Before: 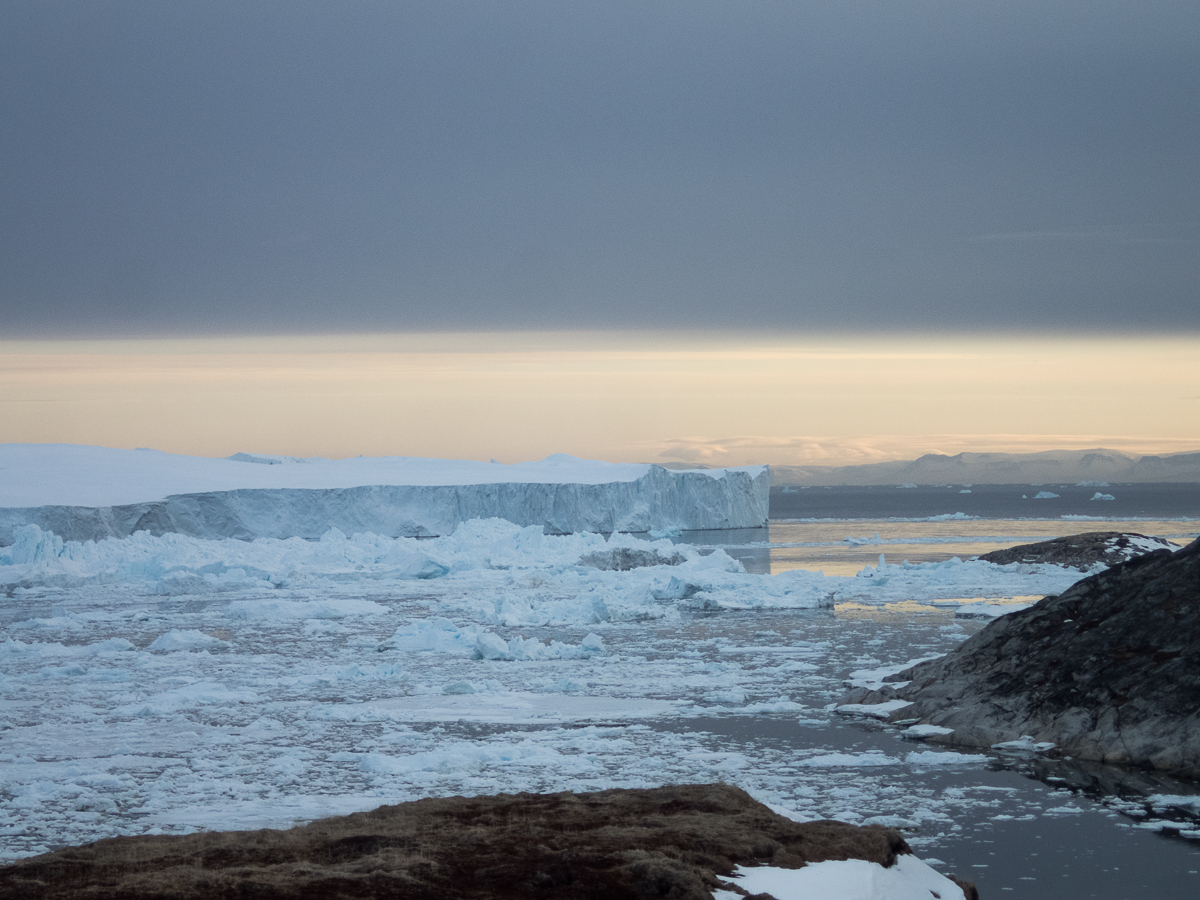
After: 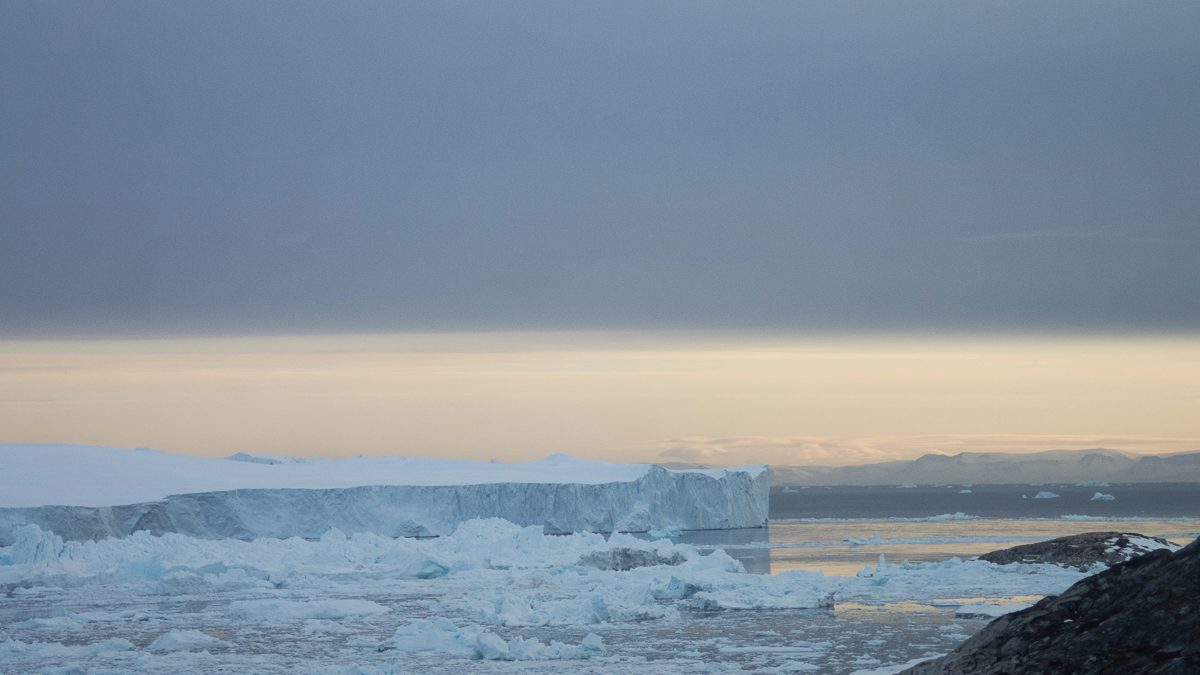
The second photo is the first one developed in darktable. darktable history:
crop: bottom 24.967%
base curve: exposure shift 0, preserve colors none
graduated density: rotation -180°, offset 27.42
levels: levels [0, 0.478, 1]
